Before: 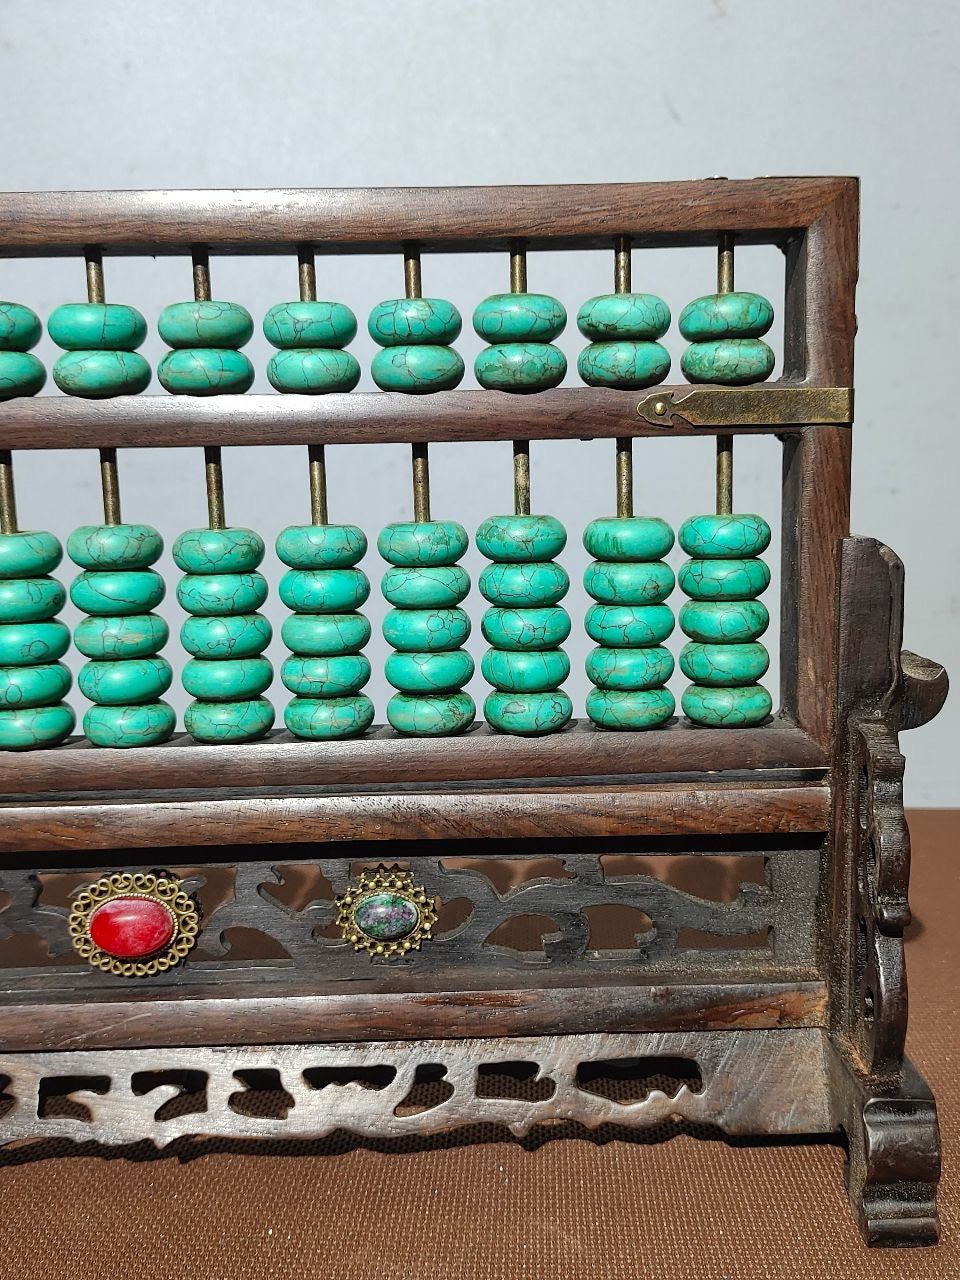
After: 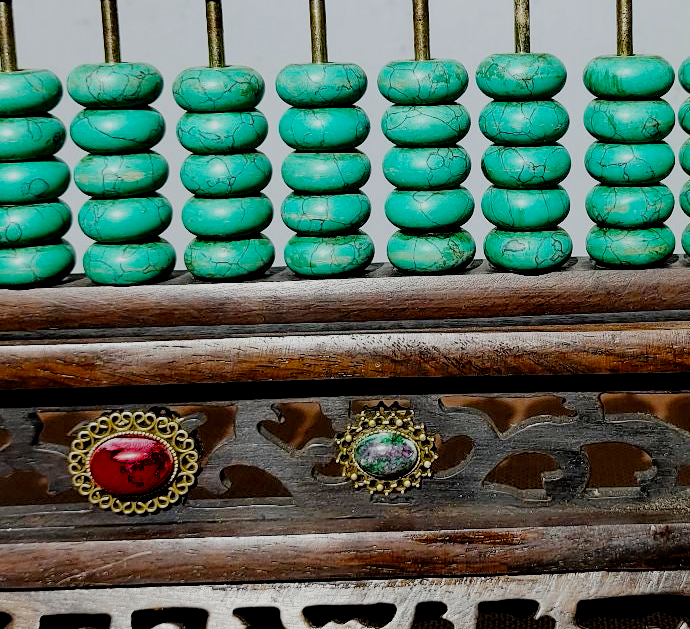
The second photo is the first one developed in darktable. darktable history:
color balance rgb: perceptual saturation grading › global saturation 25.153%, global vibrance 9.75%, contrast 14.929%, saturation formula JzAzBz (2021)
filmic rgb: black relative exposure -6.94 EV, white relative exposure 5.66 EV, threshold 2.98 EV, hardness 2.85, preserve chrominance no, color science v4 (2020), contrast in shadows soft, enable highlight reconstruction true
crop: top 36.132%, right 28.109%, bottom 14.653%
